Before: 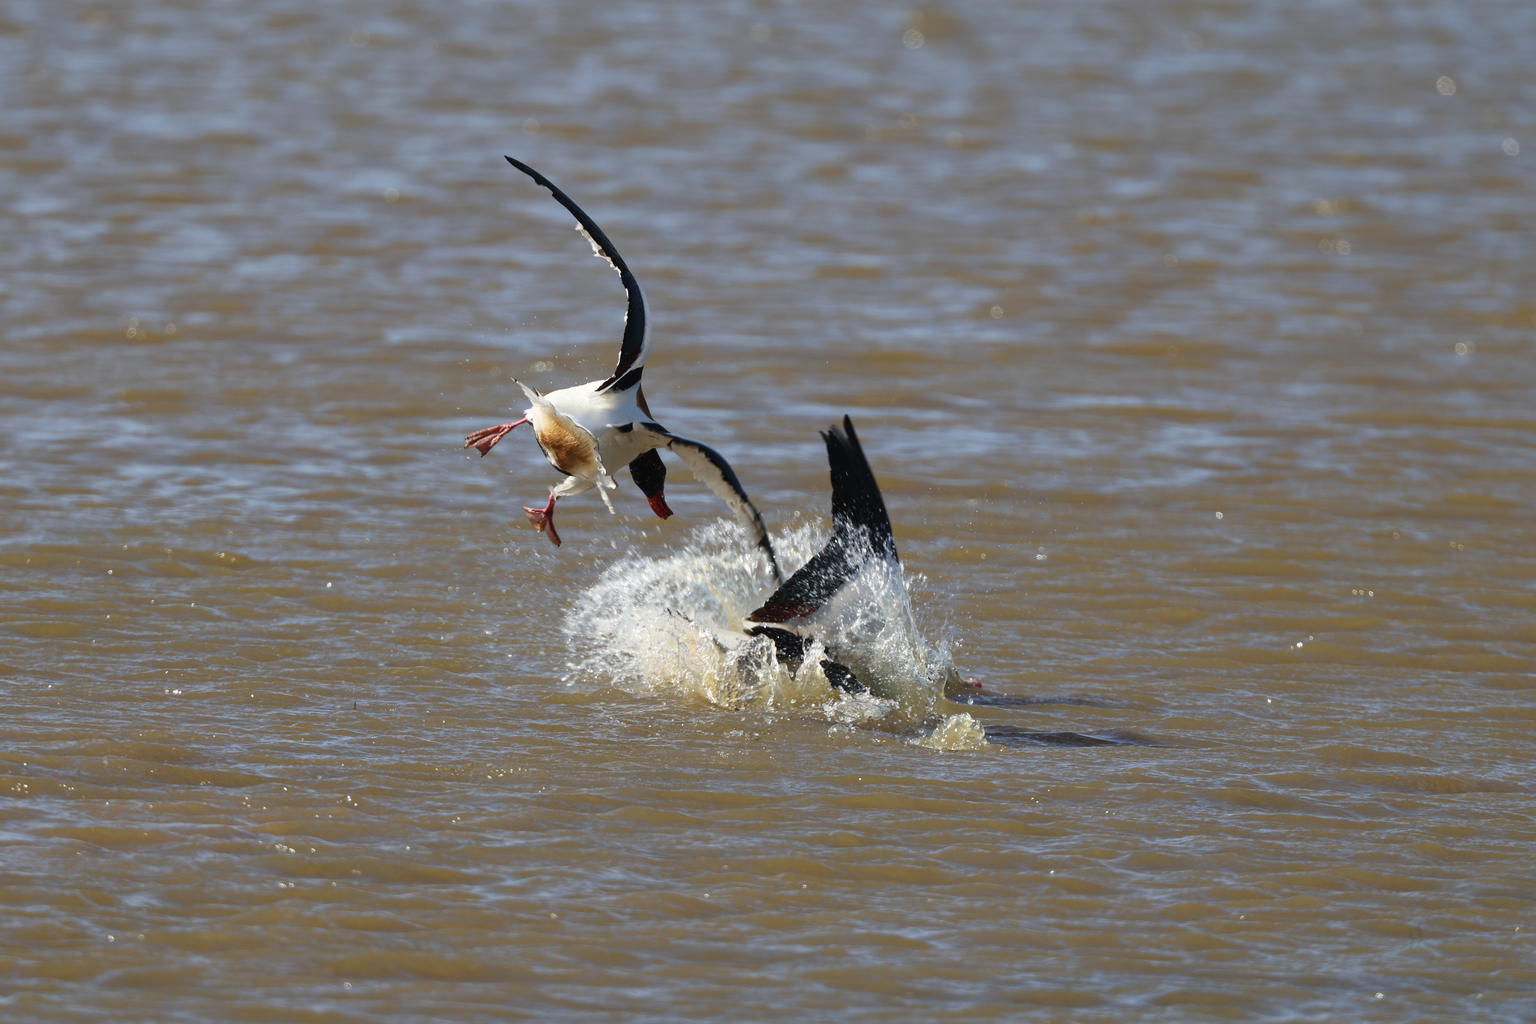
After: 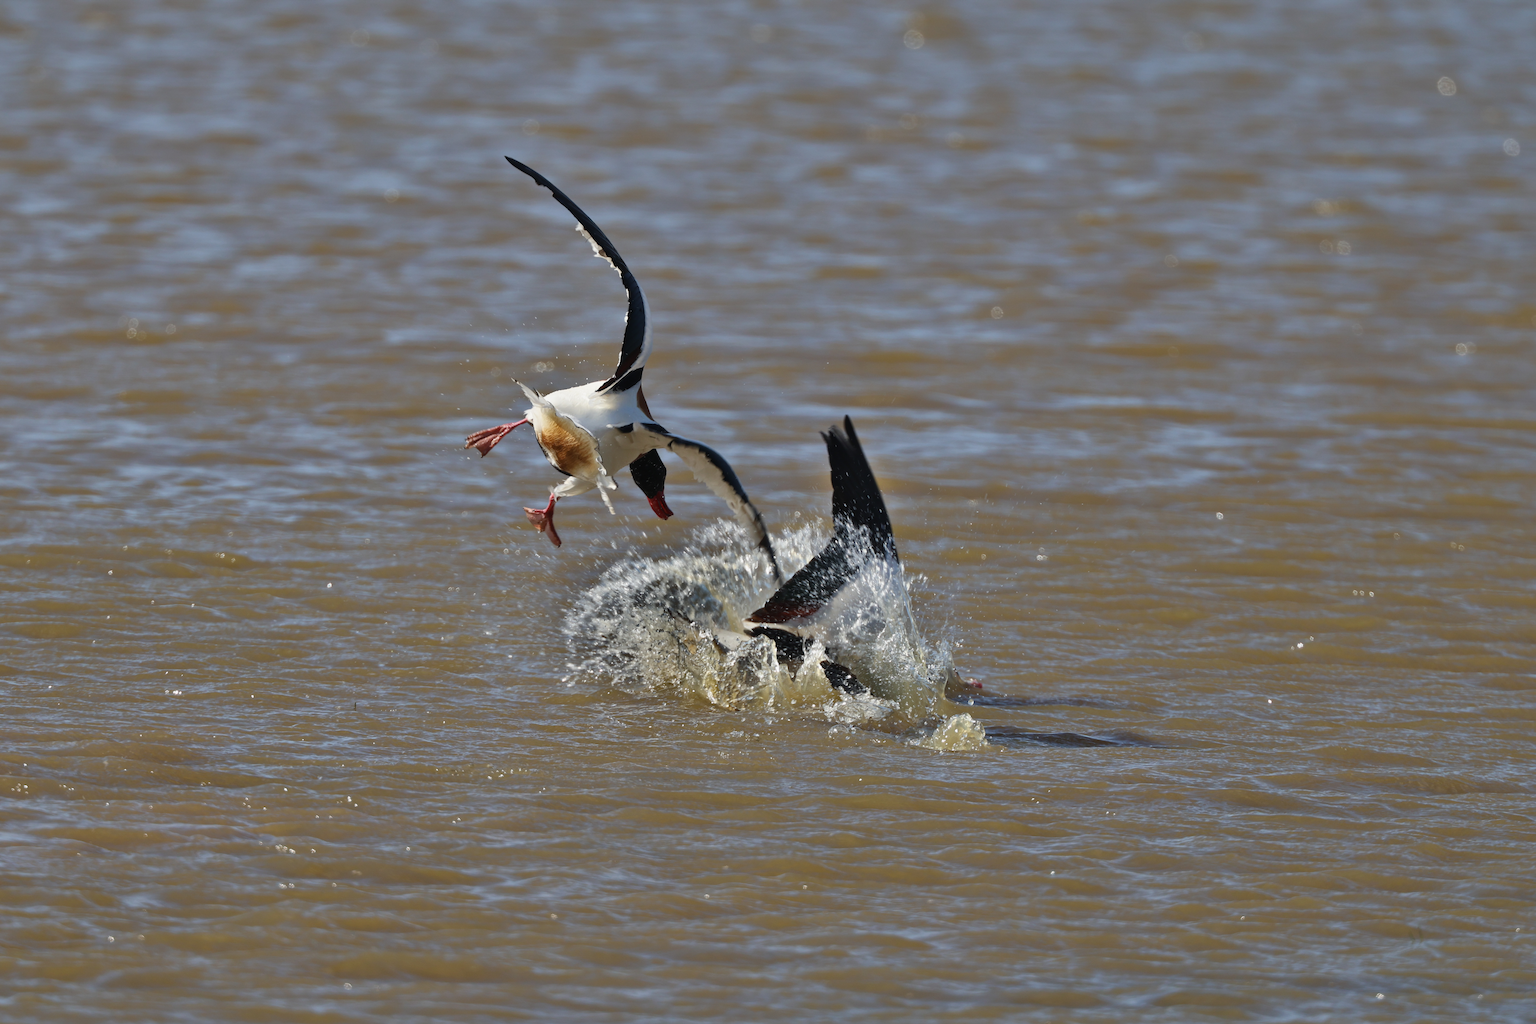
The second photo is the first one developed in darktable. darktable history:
crop: left 0.018%
shadows and highlights: radius 124.09, shadows 98.8, white point adjustment -3.01, highlights -99.17, soften with gaussian
